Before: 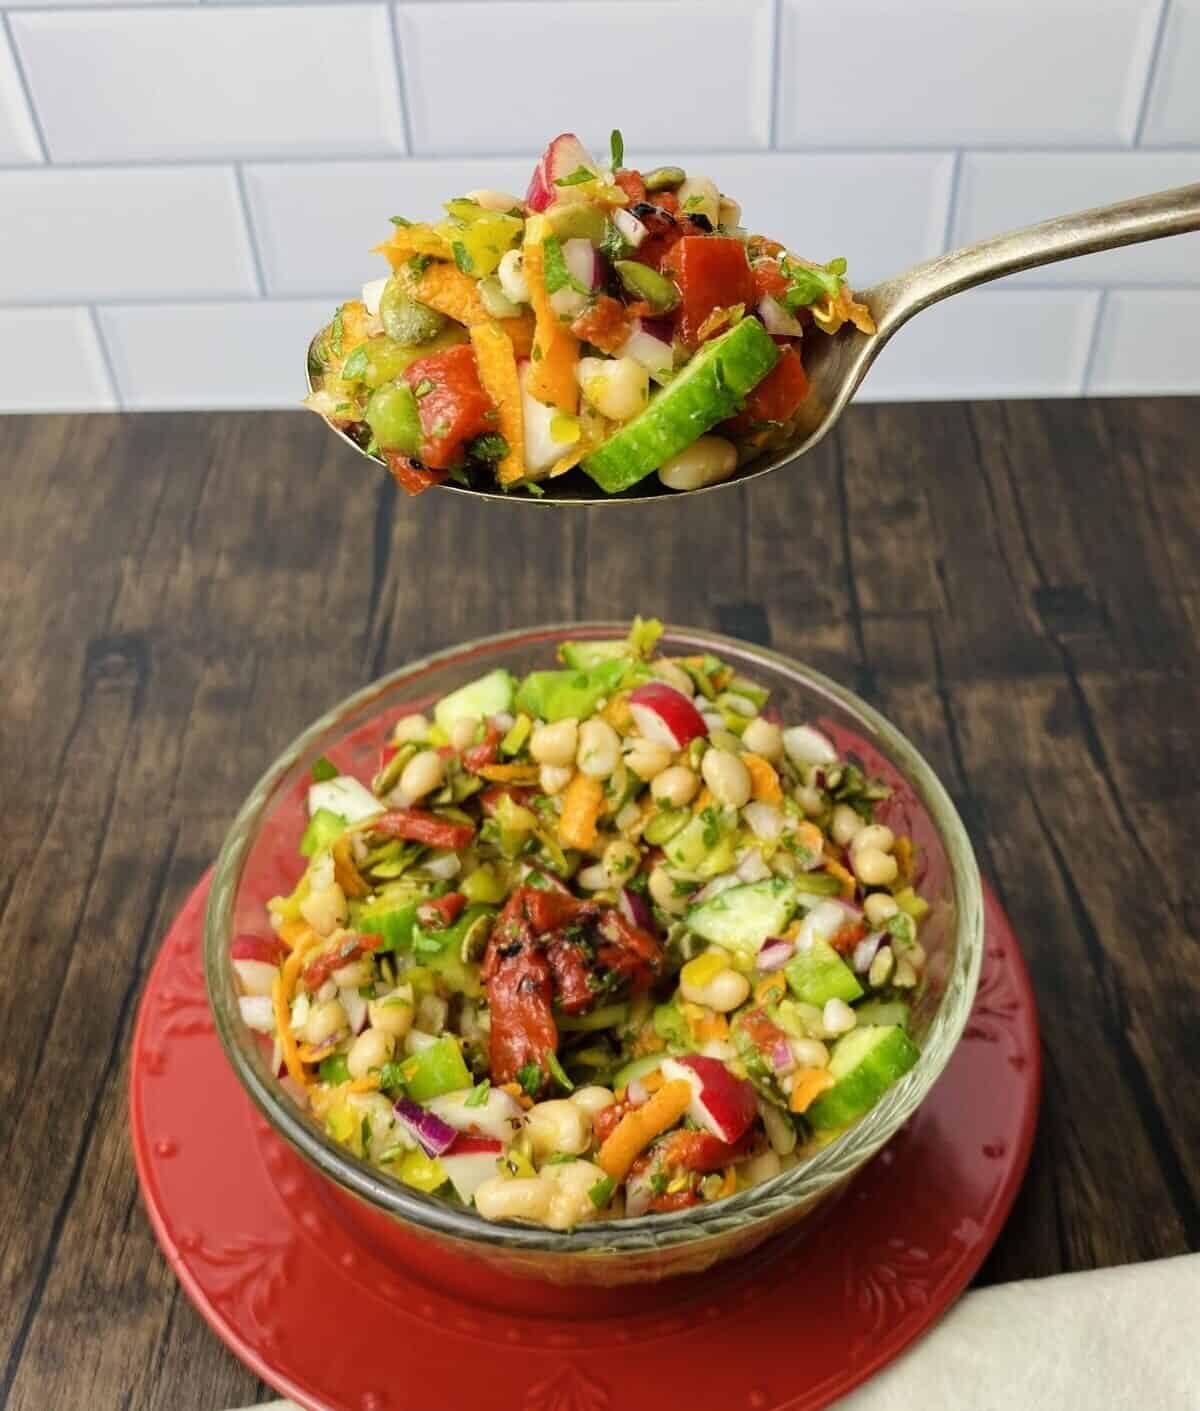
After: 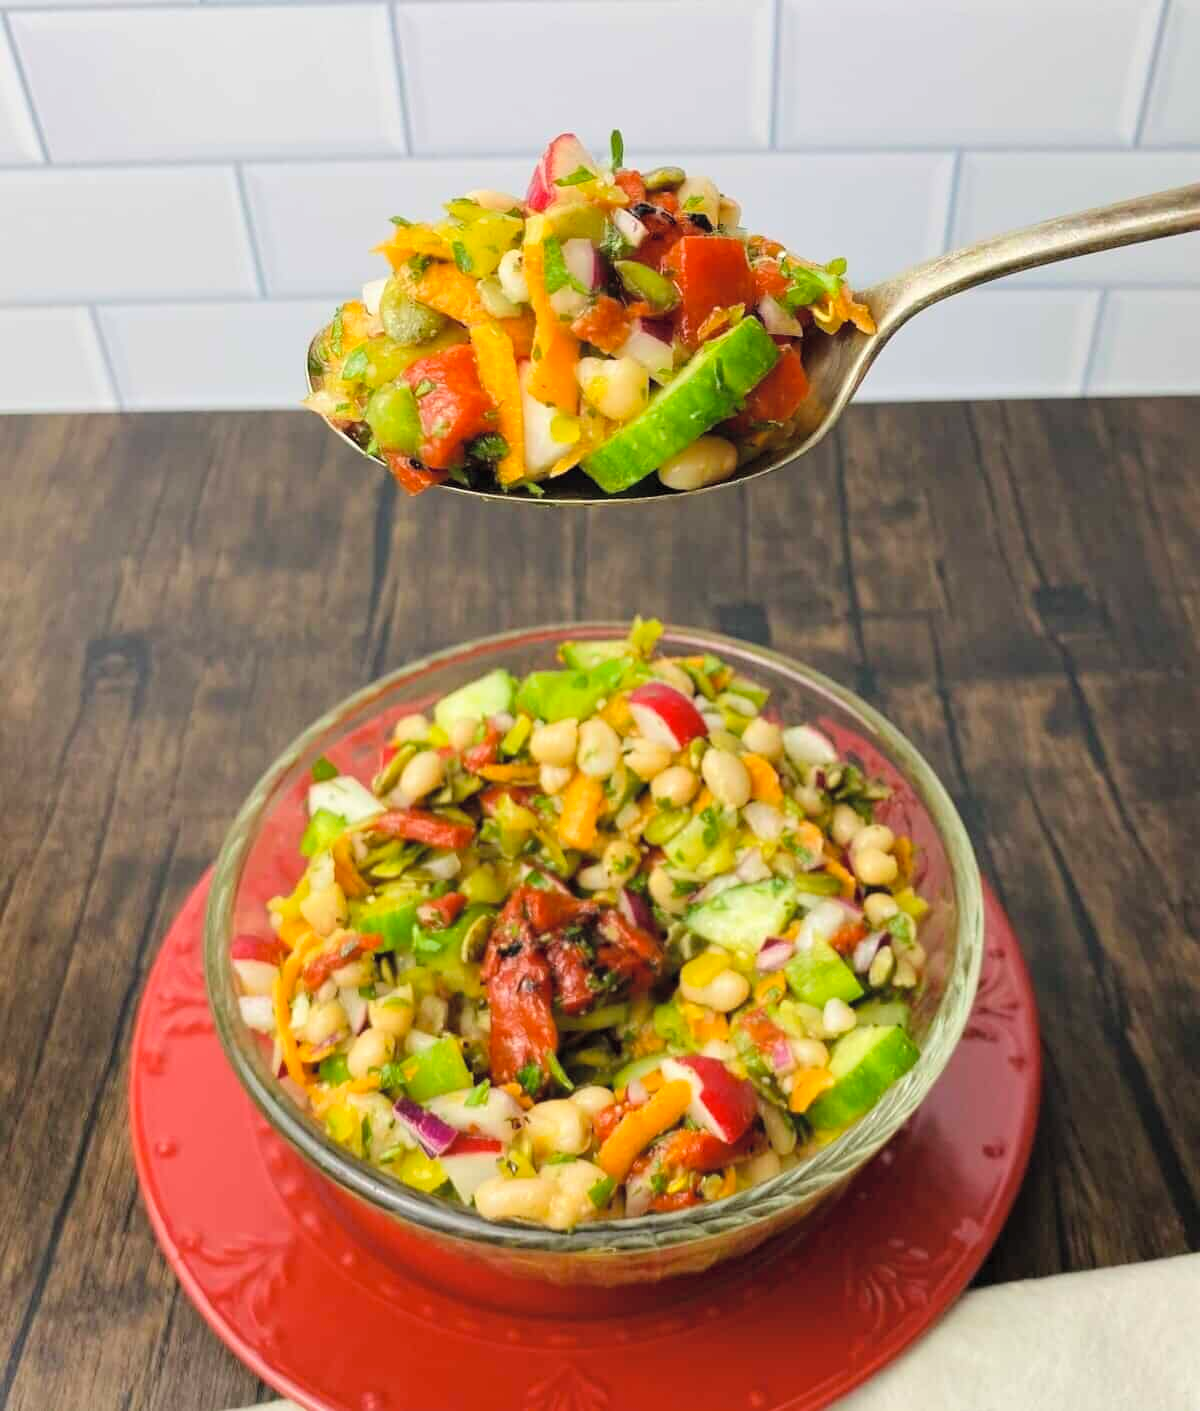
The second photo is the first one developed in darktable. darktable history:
contrast brightness saturation: brightness 0.13
